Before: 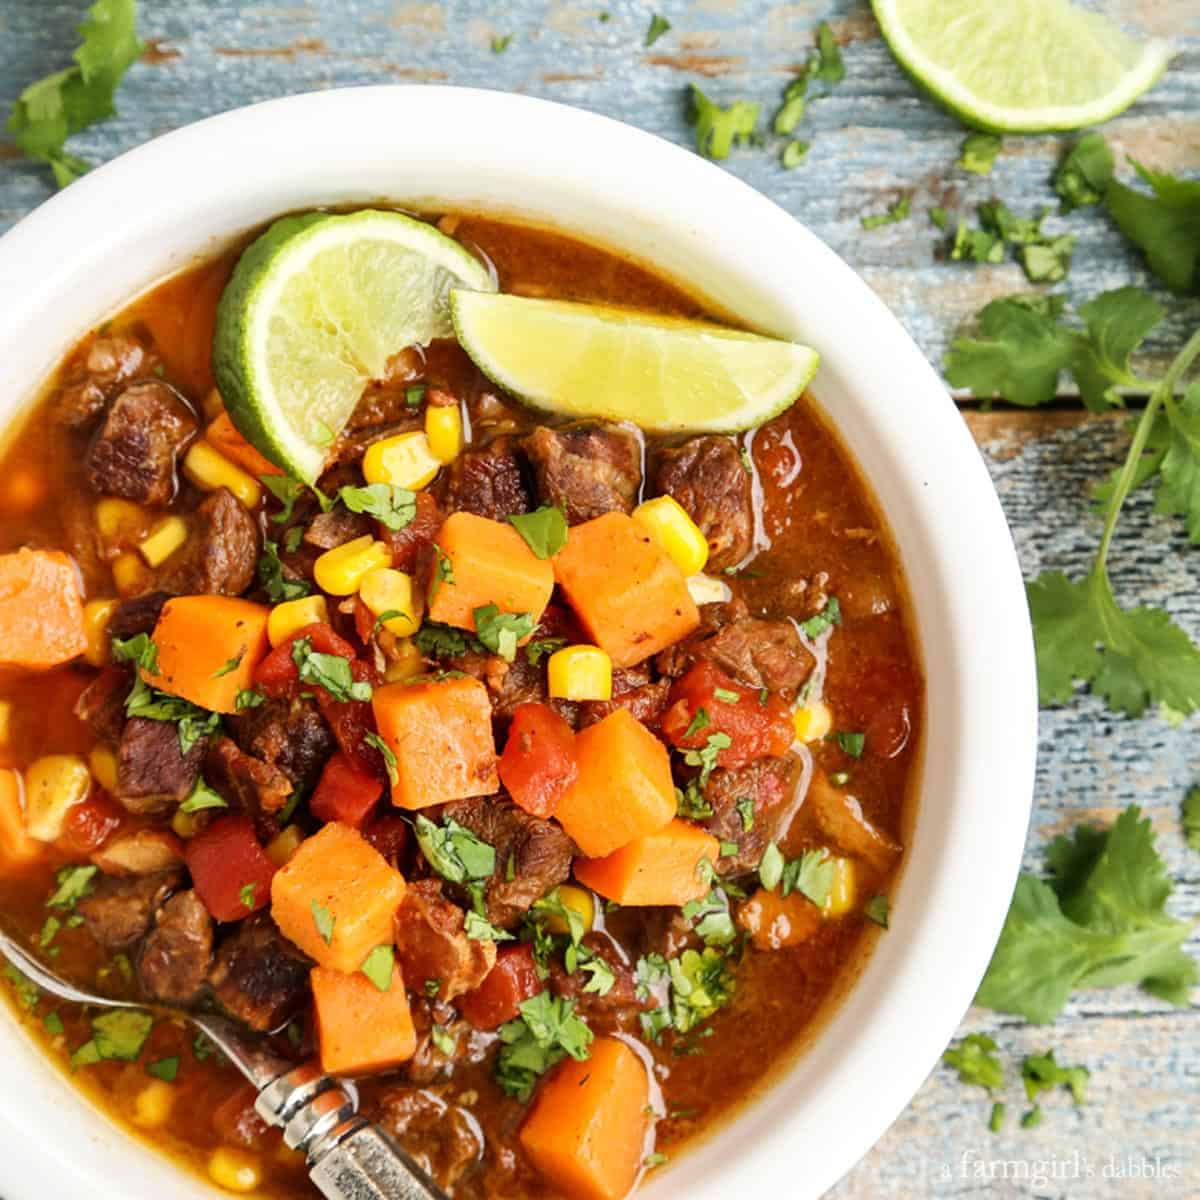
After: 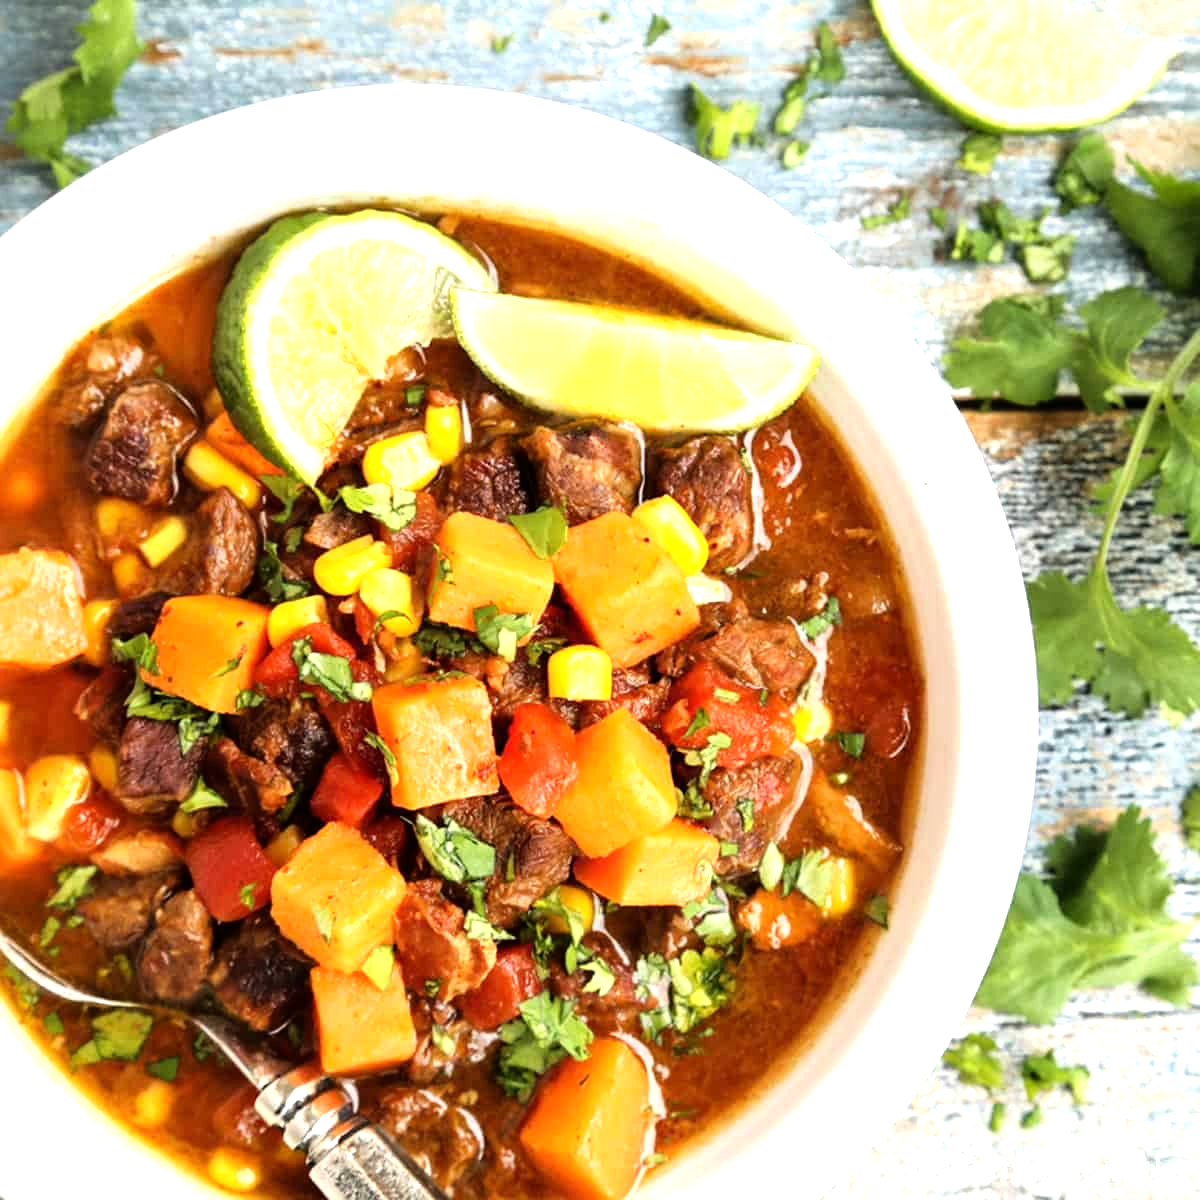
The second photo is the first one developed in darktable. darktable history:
tone equalizer: -8 EV -0.749 EV, -7 EV -0.668 EV, -6 EV -0.615 EV, -5 EV -0.42 EV, -3 EV 0.401 EV, -2 EV 0.6 EV, -1 EV 0.693 EV, +0 EV 0.766 EV, mask exposure compensation -0.51 EV
